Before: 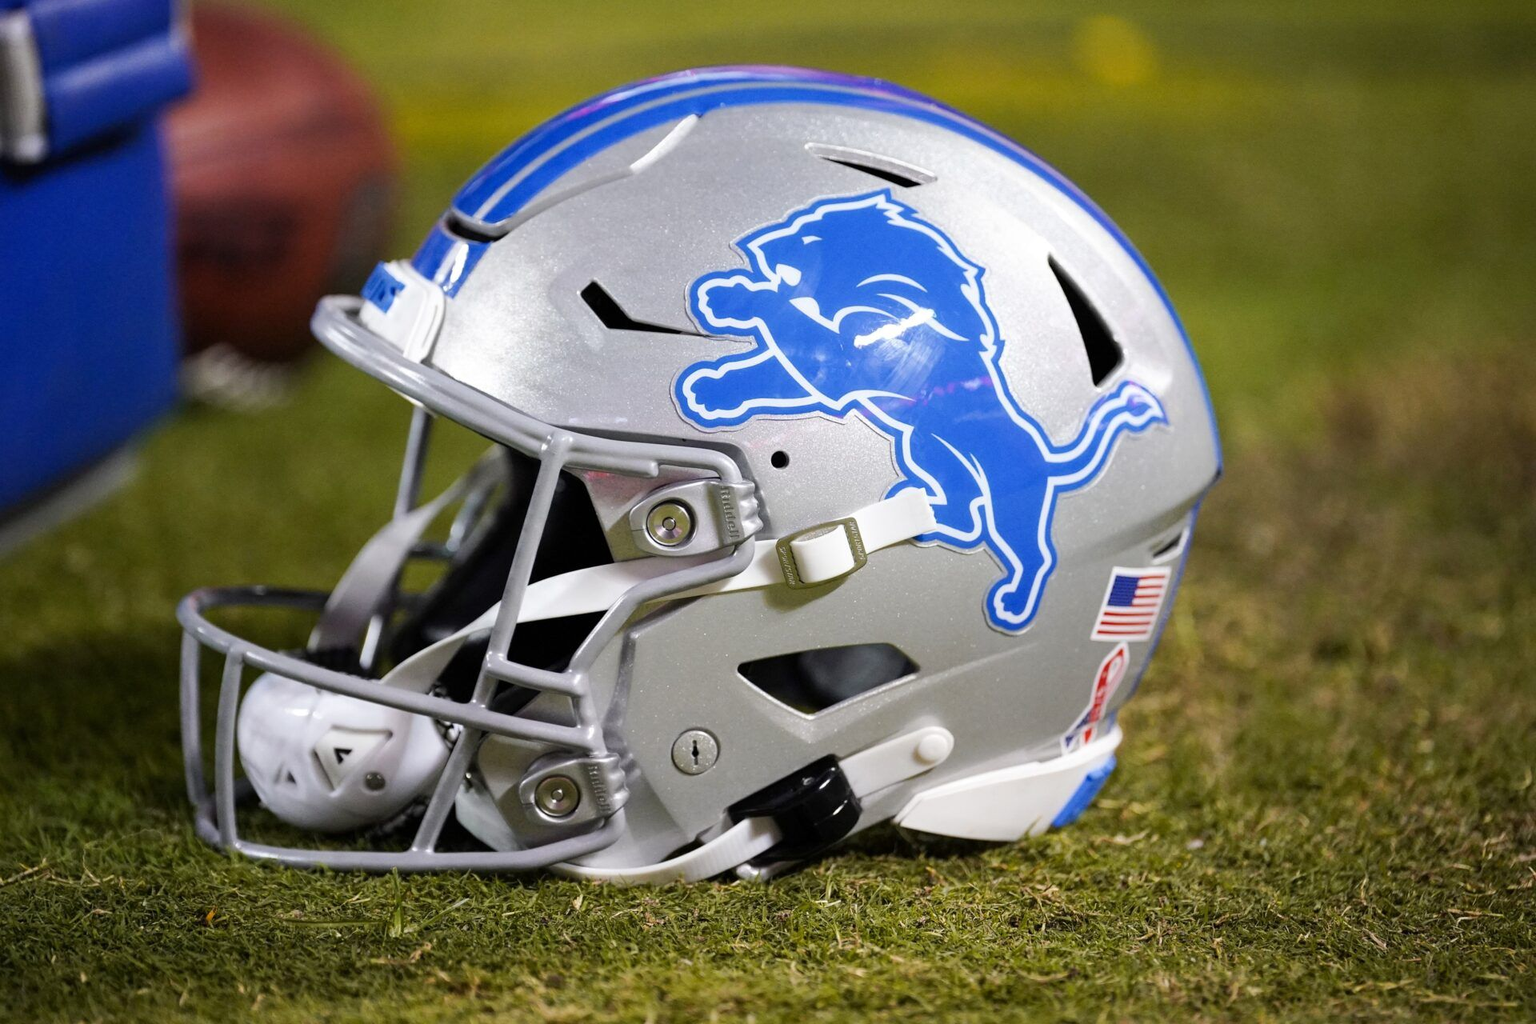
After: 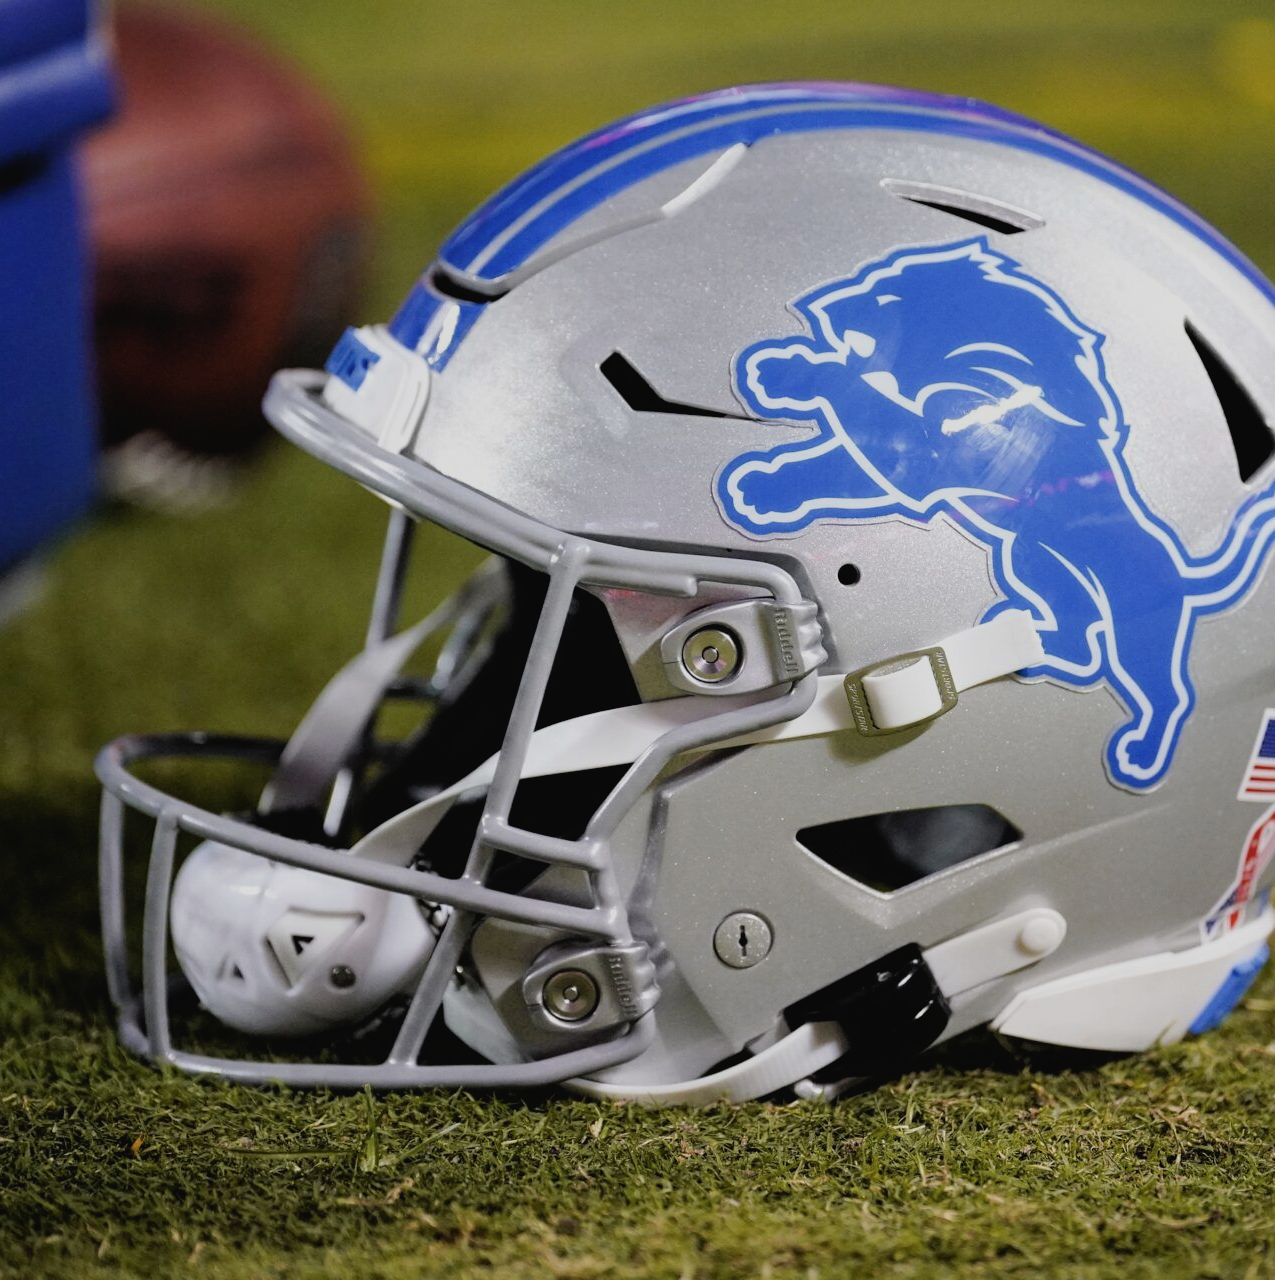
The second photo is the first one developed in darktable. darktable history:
contrast brightness saturation: contrast -0.067, brightness -0.044, saturation -0.112
crop and rotate: left 6.57%, right 27.017%
filmic rgb: black relative exposure -5.7 EV, white relative exposure 3.4 EV, hardness 3.67
